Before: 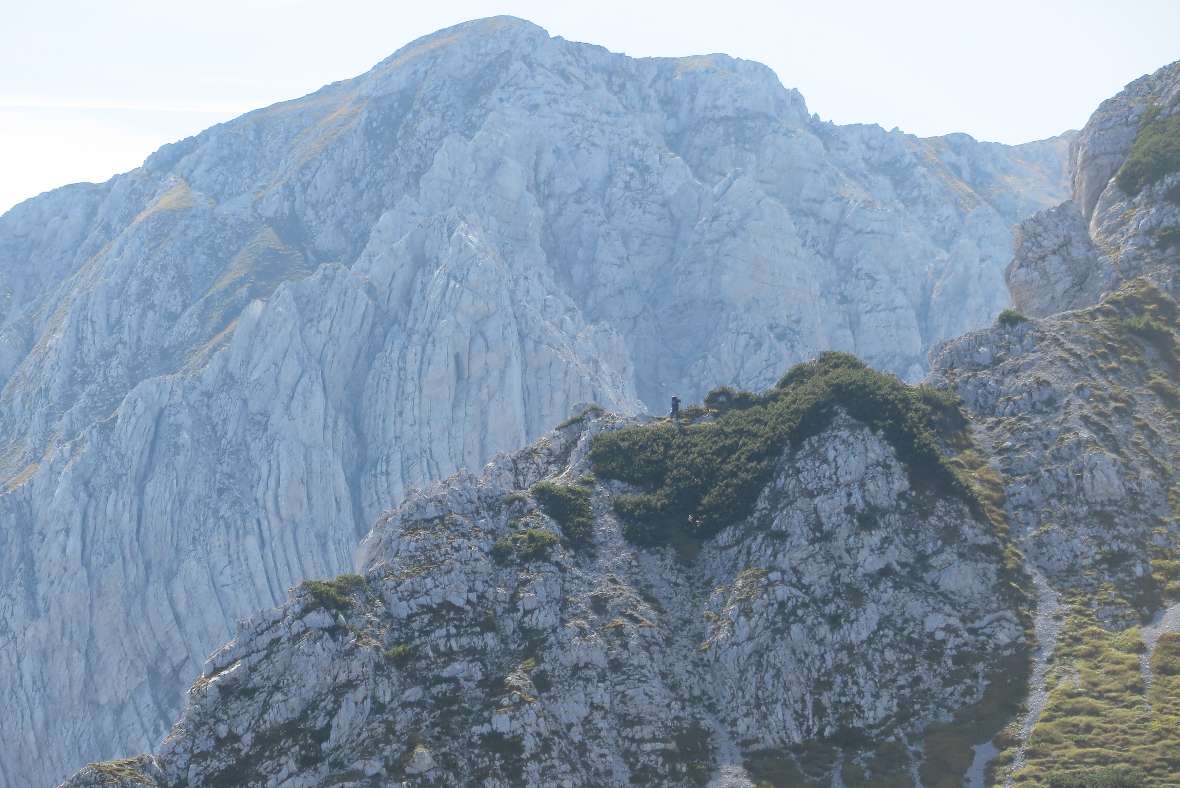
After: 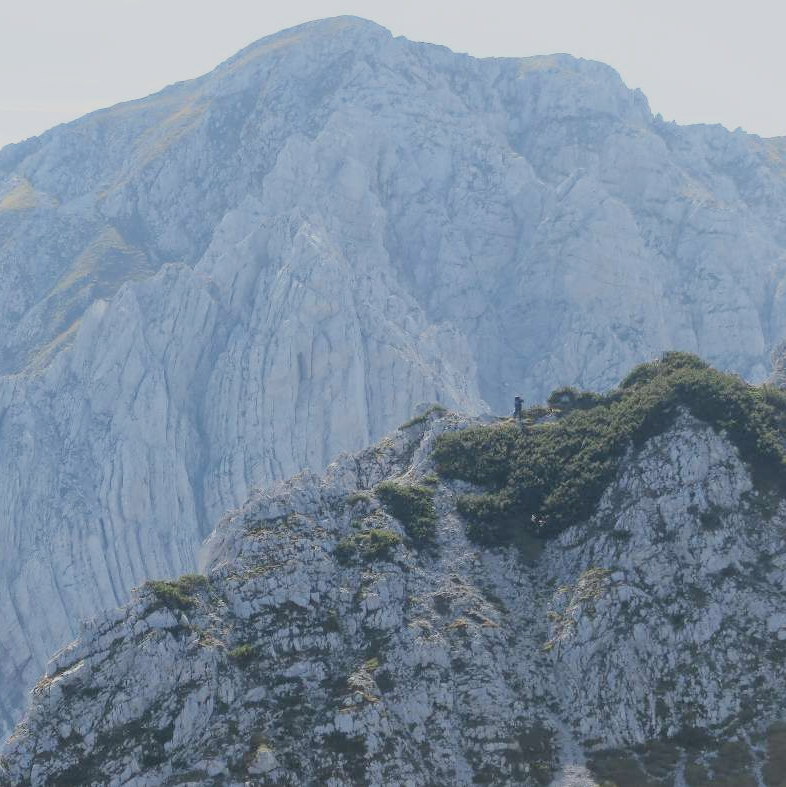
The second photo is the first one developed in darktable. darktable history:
crop and rotate: left 13.342%, right 19.991%
filmic rgb: black relative exposure -7.65 EV, white relative exposure 4.56 EV, hardness 3.61, contrast 1.05
